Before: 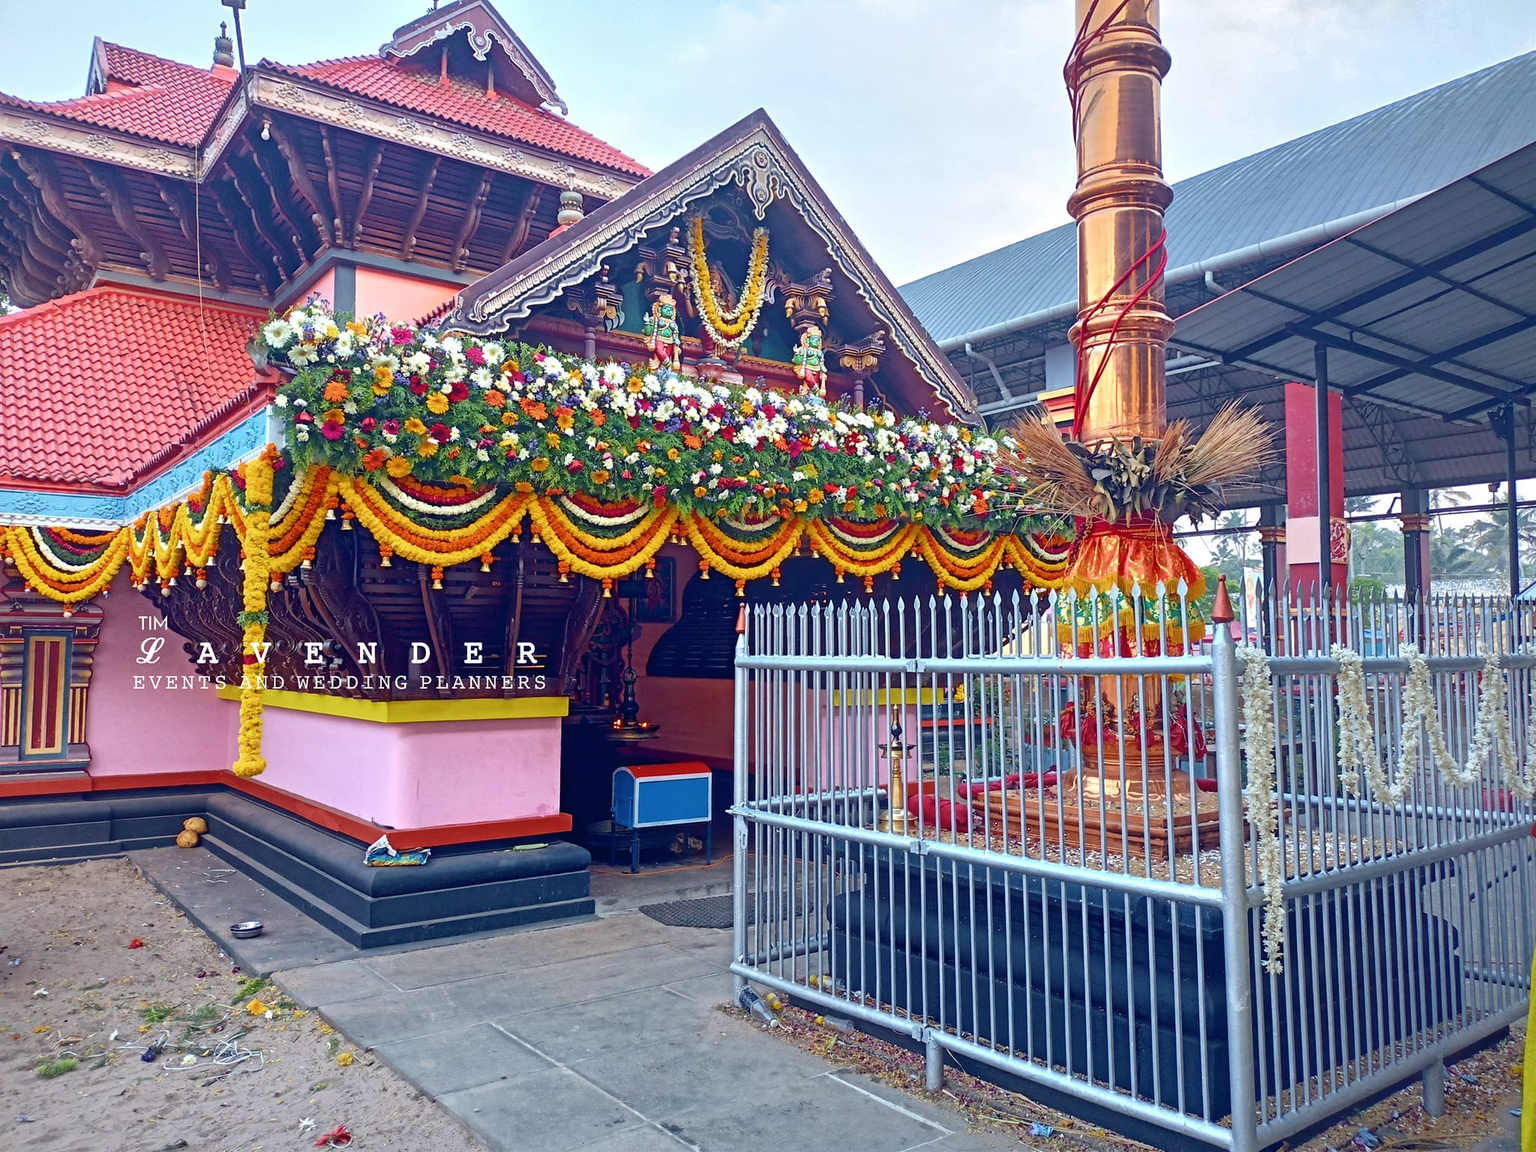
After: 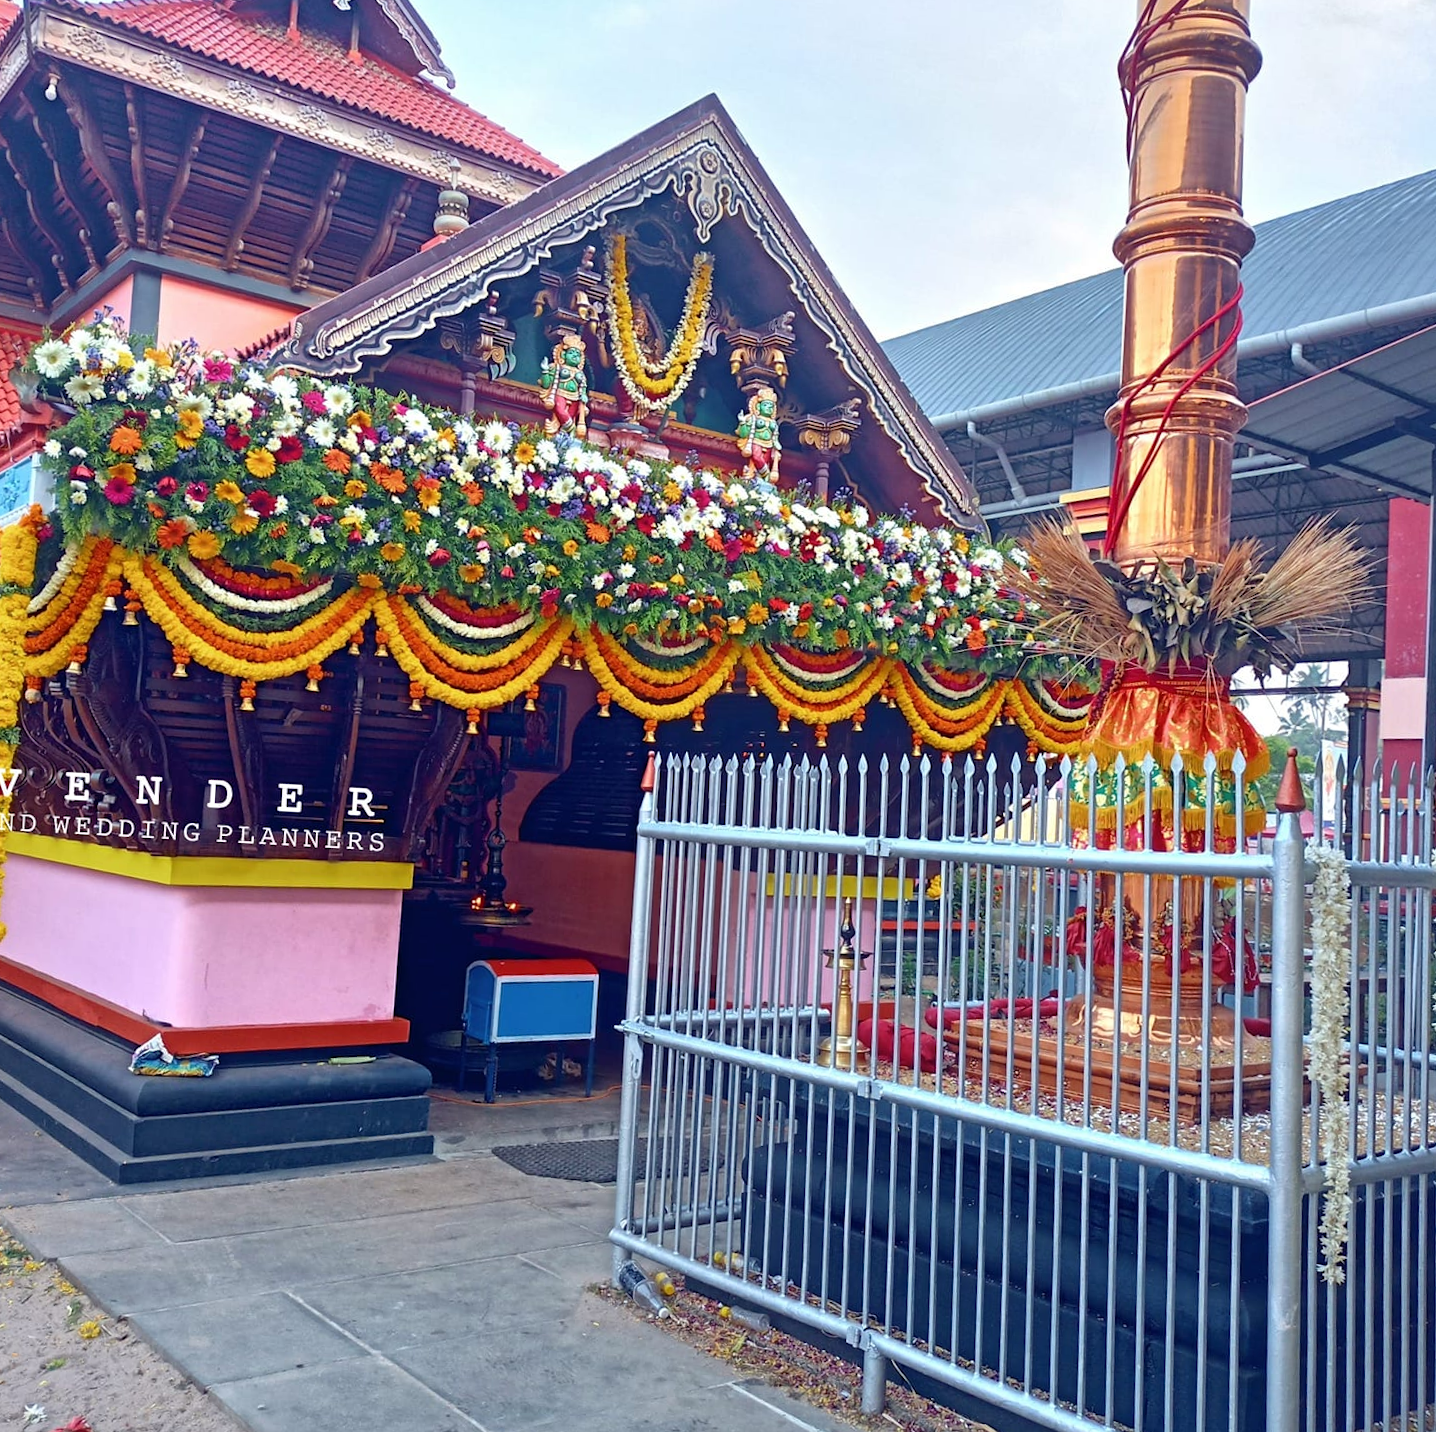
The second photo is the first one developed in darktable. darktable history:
crop and rotate: angle -3.12°, left 14.031%, top 0.036%, right 10.822%, bottom 0.054%
